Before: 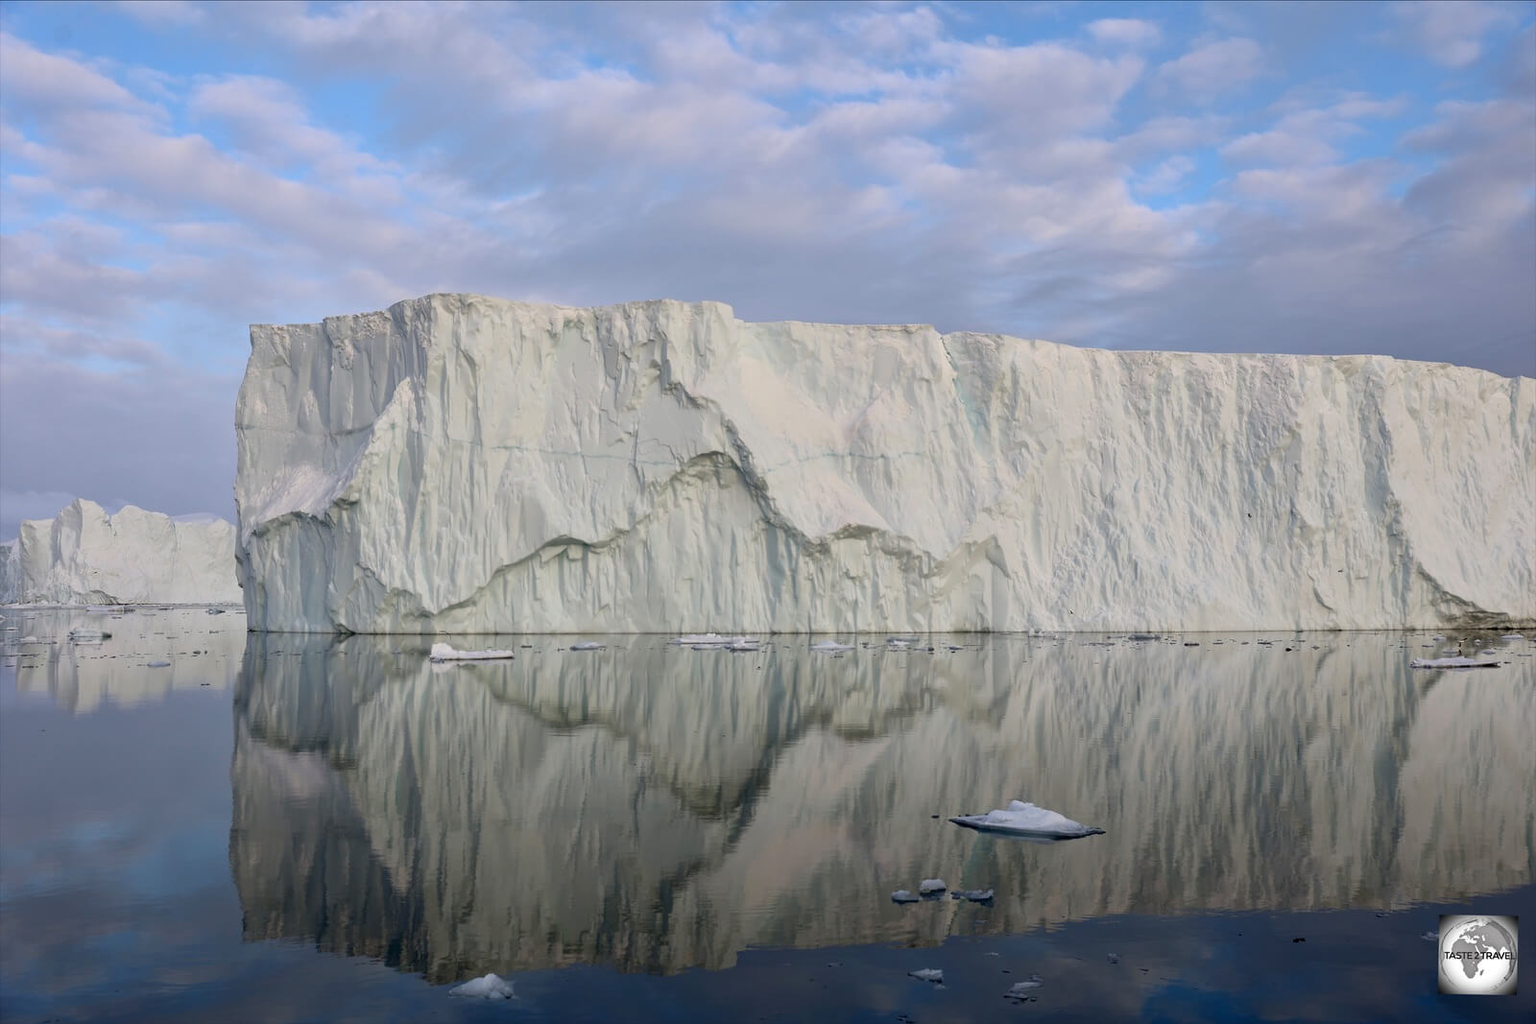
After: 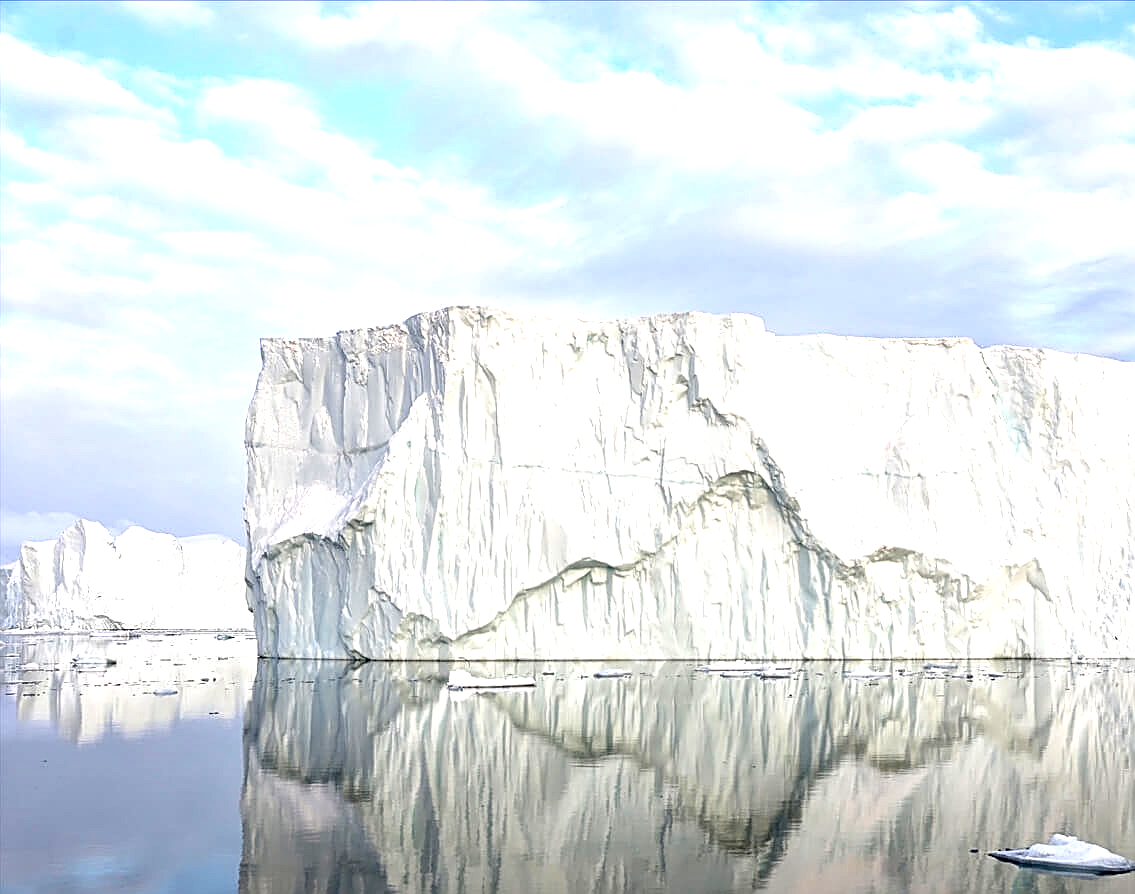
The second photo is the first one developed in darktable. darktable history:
exposure: black level correction 0, exposure 1.277 EV, compensate highlight preservation false
local contrast: on, module defaults
crop: right 29.04%, bottom 16.171%
sharpen: amount 1.018
